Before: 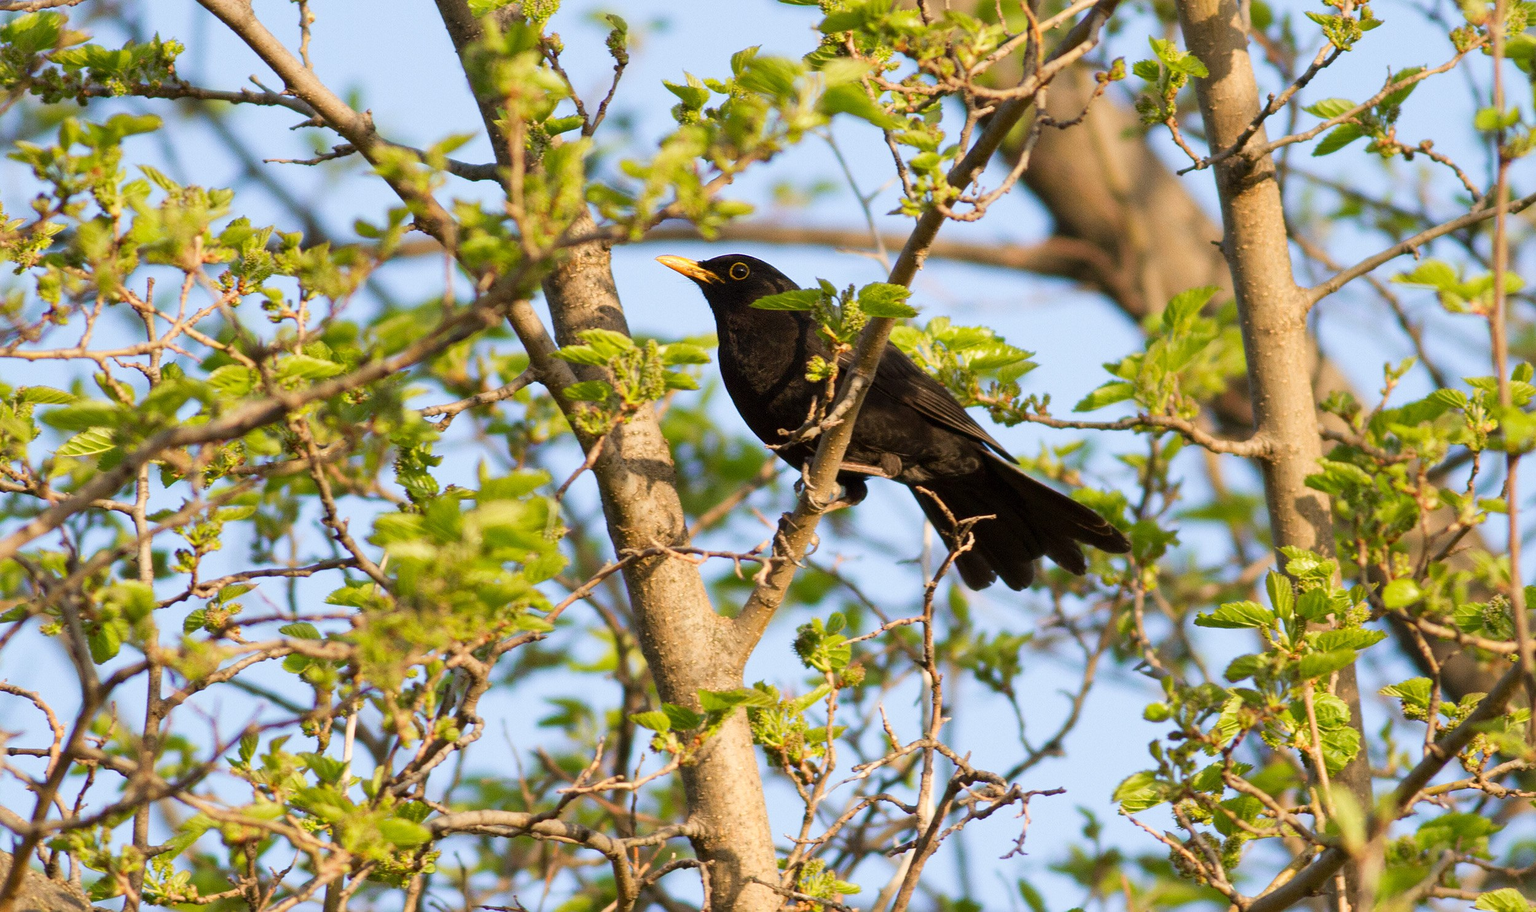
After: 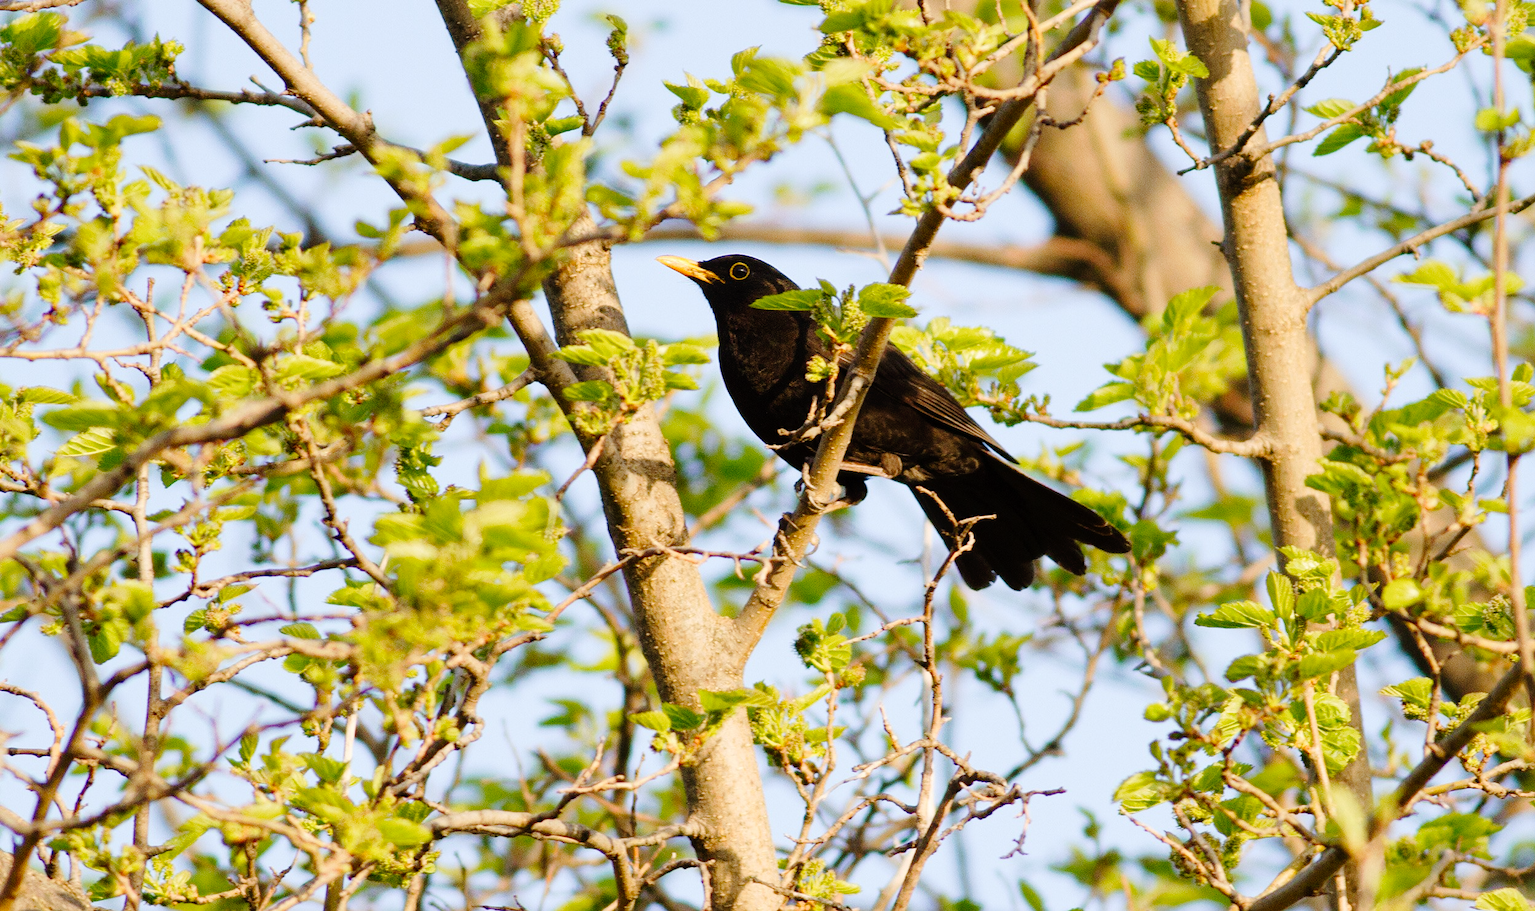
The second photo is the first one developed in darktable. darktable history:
bloom: size 9%, threshold 100%, strength 7%
tone curve: curves: ch0 [(0, 0) (0.003, 0.001) (0.011, 0.006) (0.025, 0.012) (0.044, 0.018) (0.069, 0.025) (0.1, 0.045) (0.136, 0.074) (0.177, 0.124) (0.224, 0.196) (0.277, 0.289) (0.335, 0.396) (0.399, 0.495) (0.468, 0.585) (0.543, 0.663) (0.623, 0.728) (0.709, 0.808) (0.801, 0.87) (0.898, 0.932) (1, 1)], preserve colors none
